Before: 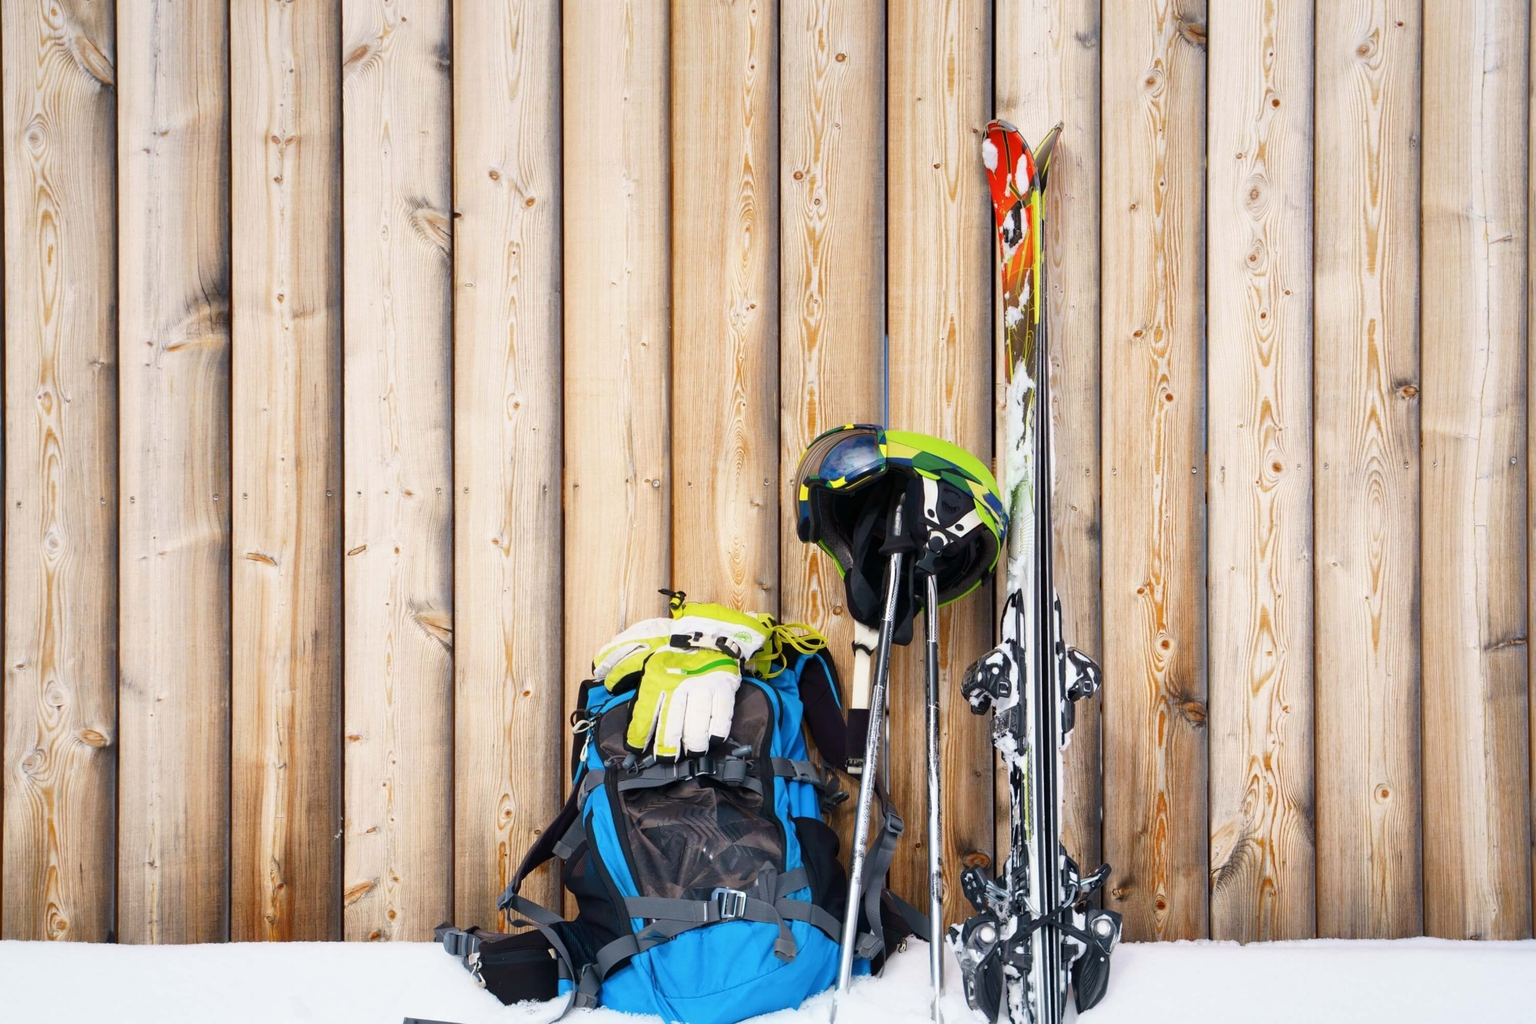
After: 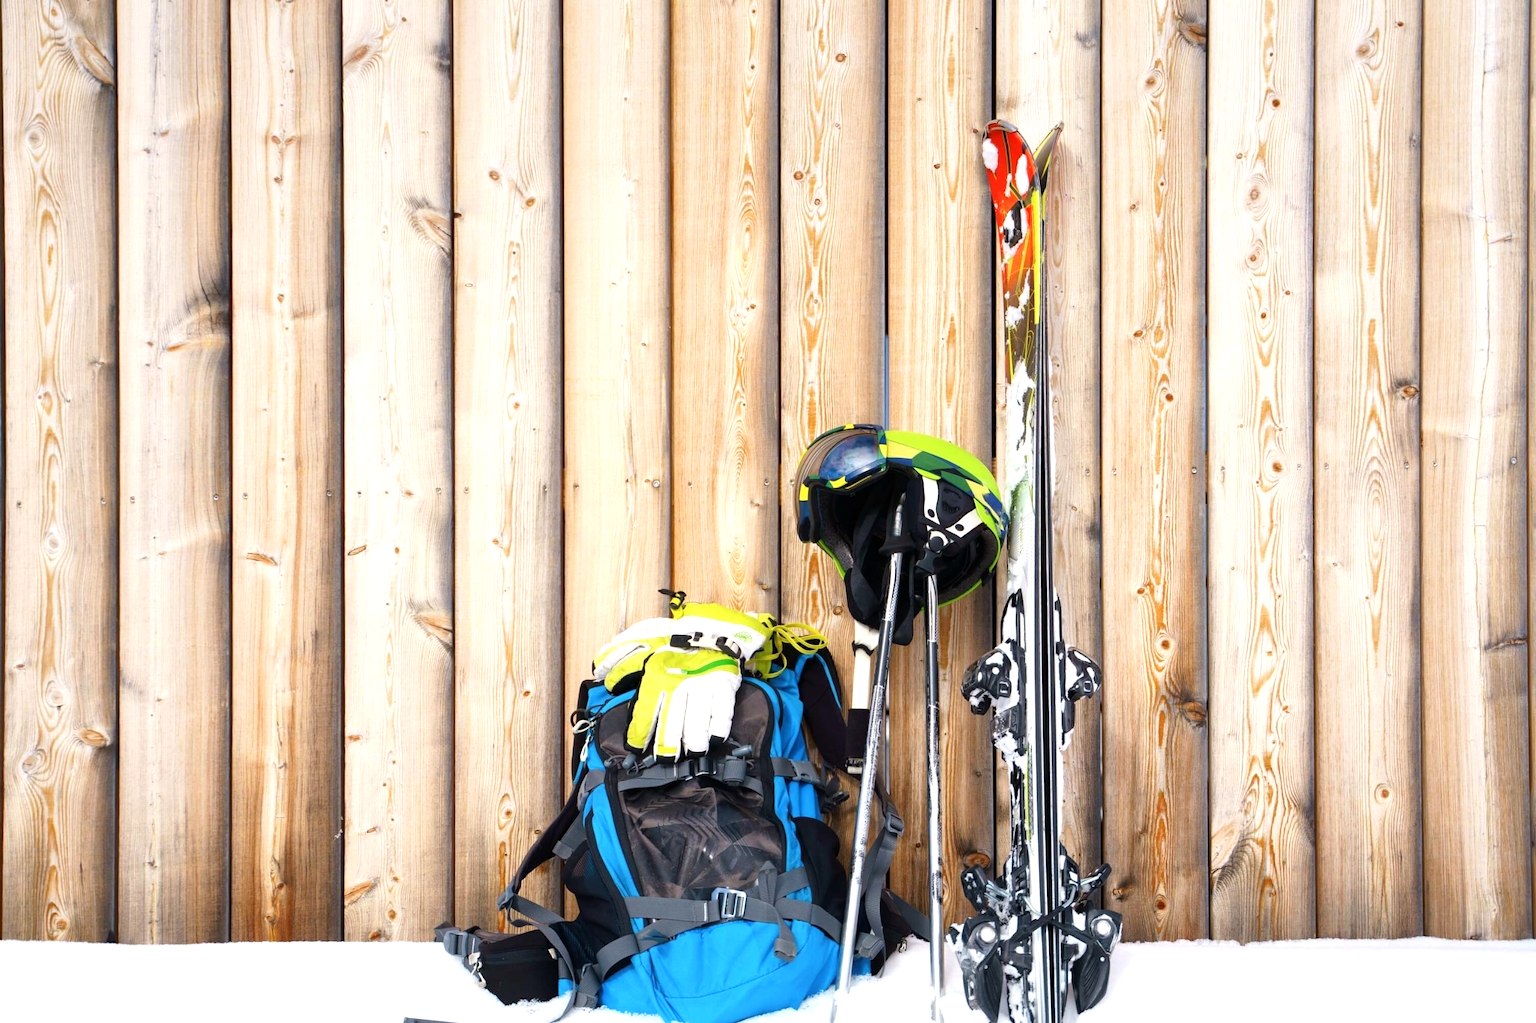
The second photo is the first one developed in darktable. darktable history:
tone equalizer: -8 EV -0.438 EV, -7 EV -0.378 EV, -6 EV -0.305 EV, -5 EV -0.256 EV, -3 EV 0.218 EV, -2 EV 0.316 EV, -1 EV 0.379 EV, +0 EV 0.422 EV
